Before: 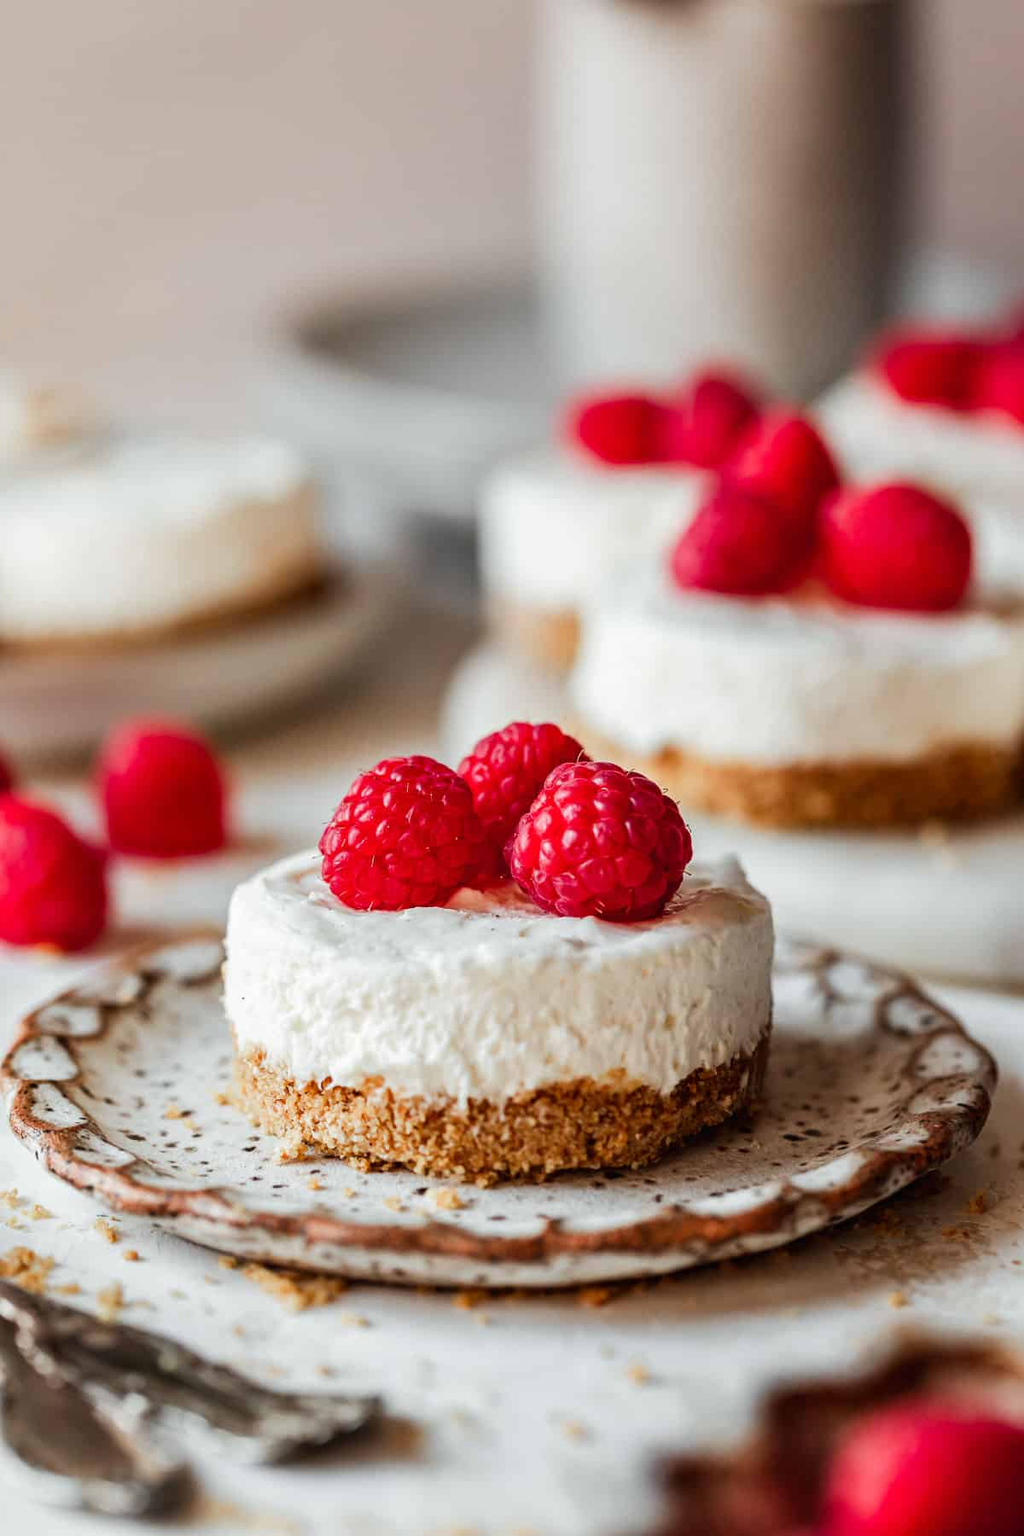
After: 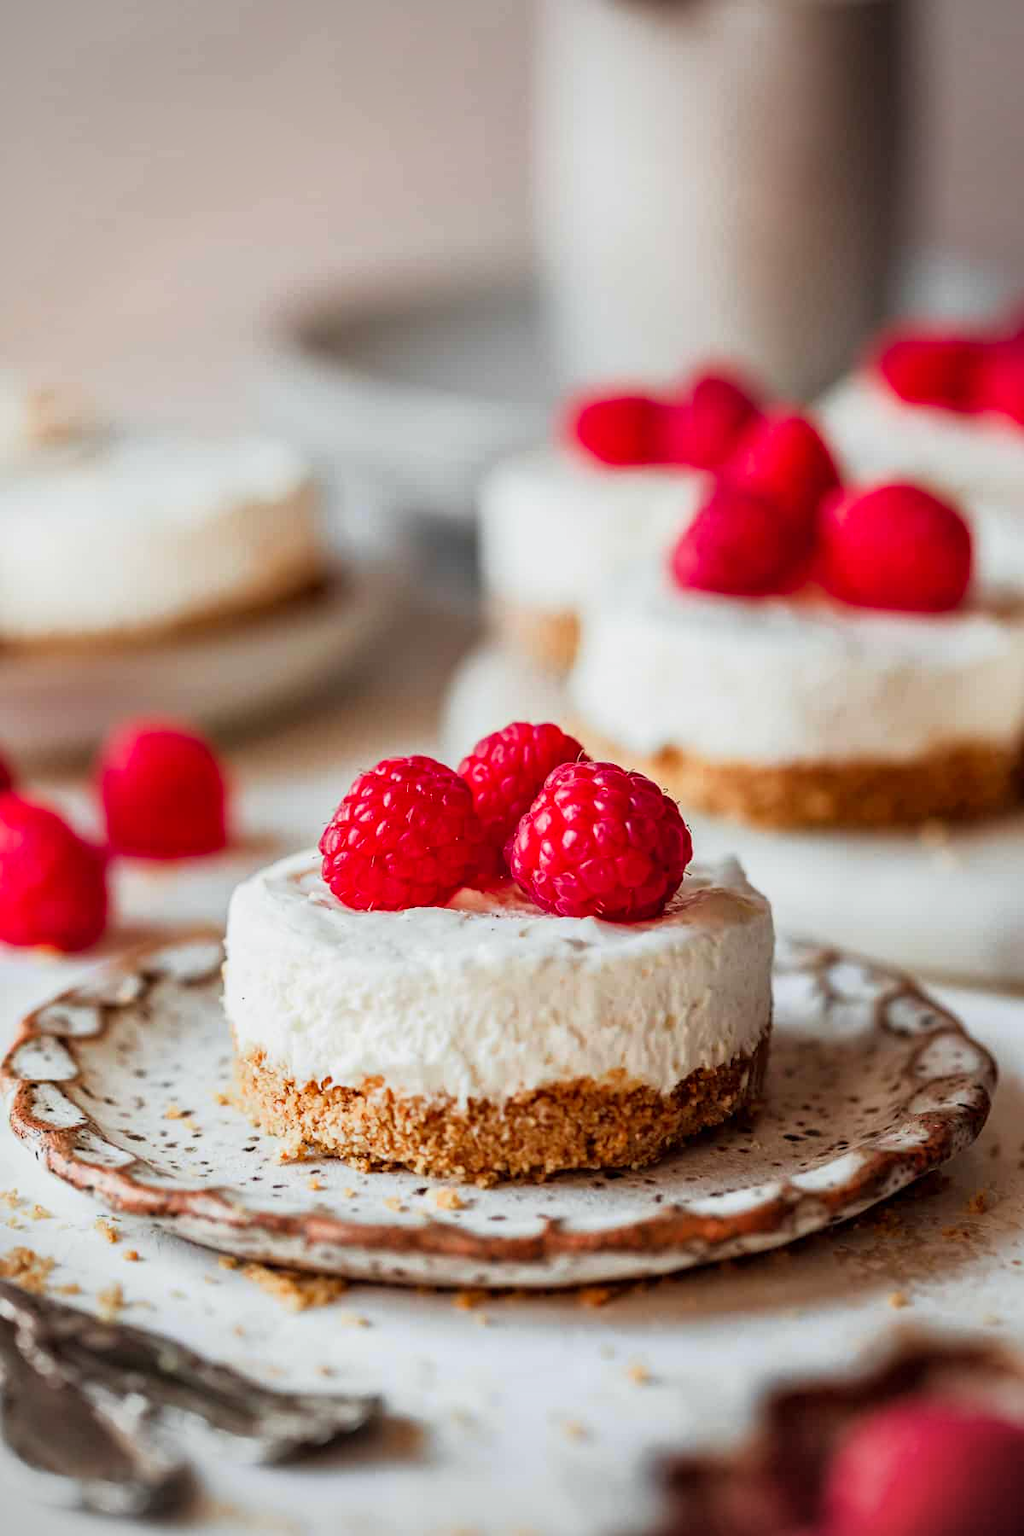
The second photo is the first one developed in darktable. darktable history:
vignetting: fall-off radius 60.92%
tone curve: curves: ch0 [(0.013, 0) (0.061, 0.059) (0.239, 0.256) (0.502, 0.501) (0.683, 0.676) (0.761, 0.773) (0.858, 0.858) (0.987, 0.945)]; ch1 [(0, 0) (0.172, 0.123) (0.304, 0.267) (0.414, 0.395) (0.472, 0.473) (0.502, 0.502) (0.521, 0.528) (0.583, 0.595) (0.654, 0.673) (0.728, 0.761) (1, 1)]; ch2 [(0, 0) (0.411, 0.424) (0.485, 0.476) (0.502, 0.501) (0.553, 0.557) (0.57, 0.576) (1, 1)], color space Lab, independent channels, preserve colors none
